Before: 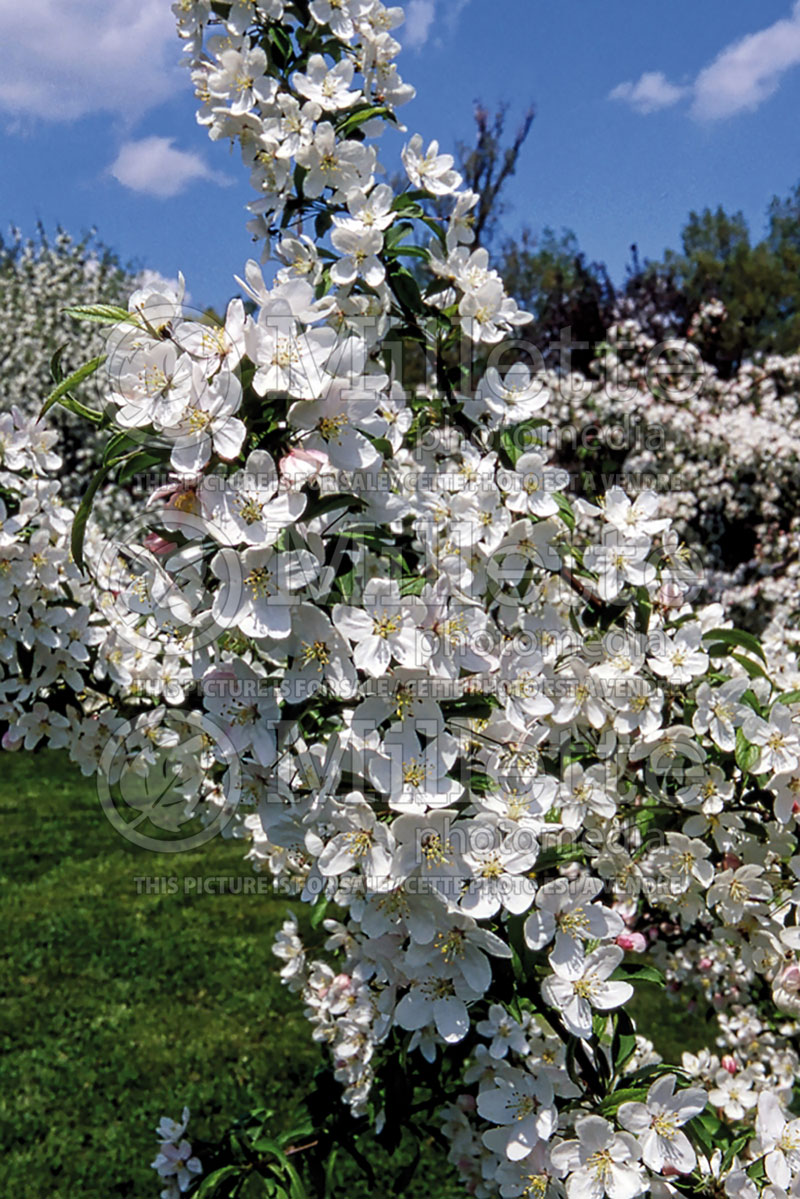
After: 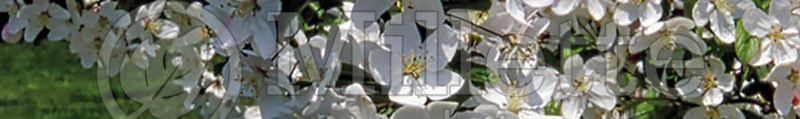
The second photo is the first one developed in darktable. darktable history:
exposure: compensate highlight preservation false
shadows and highlights: on, module defaults
crop and rotate: top 59.084%, bottom 30.916%
